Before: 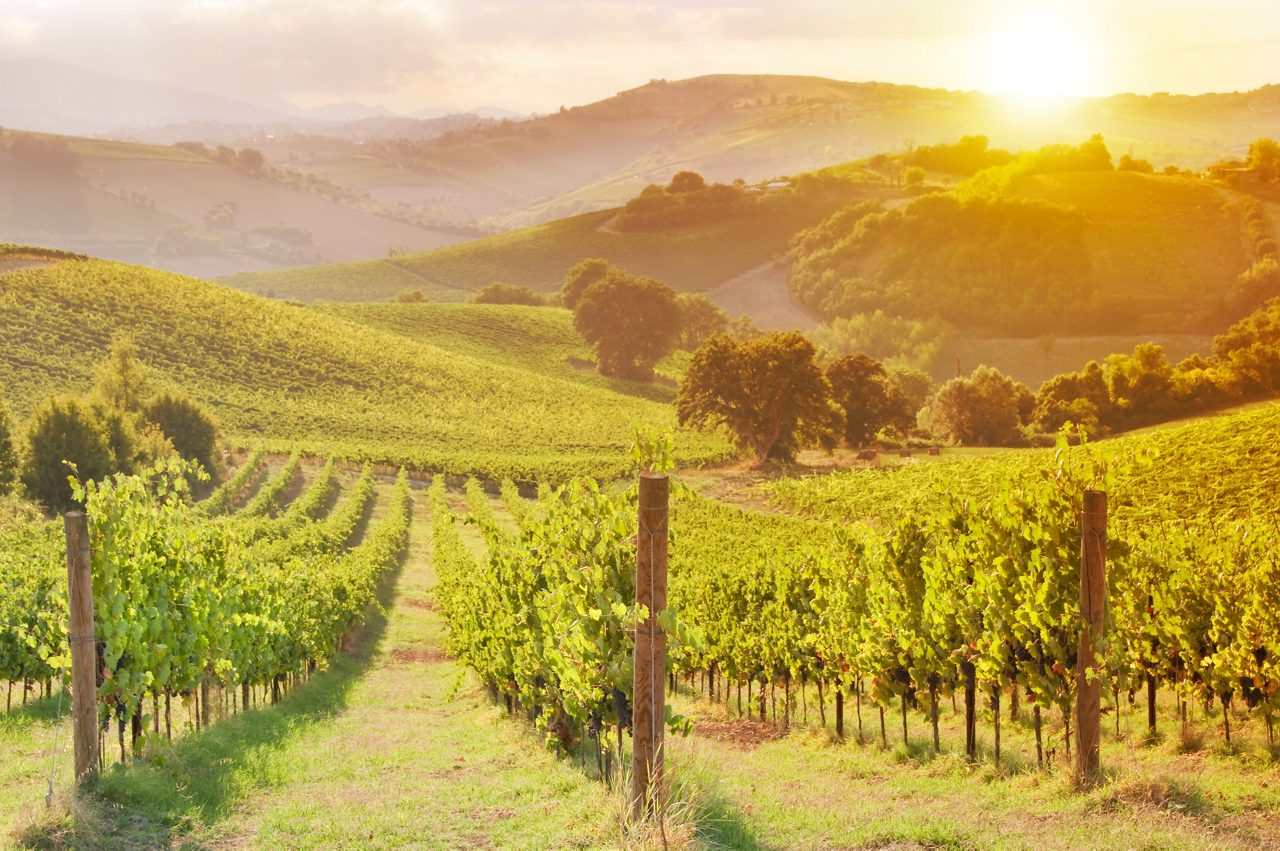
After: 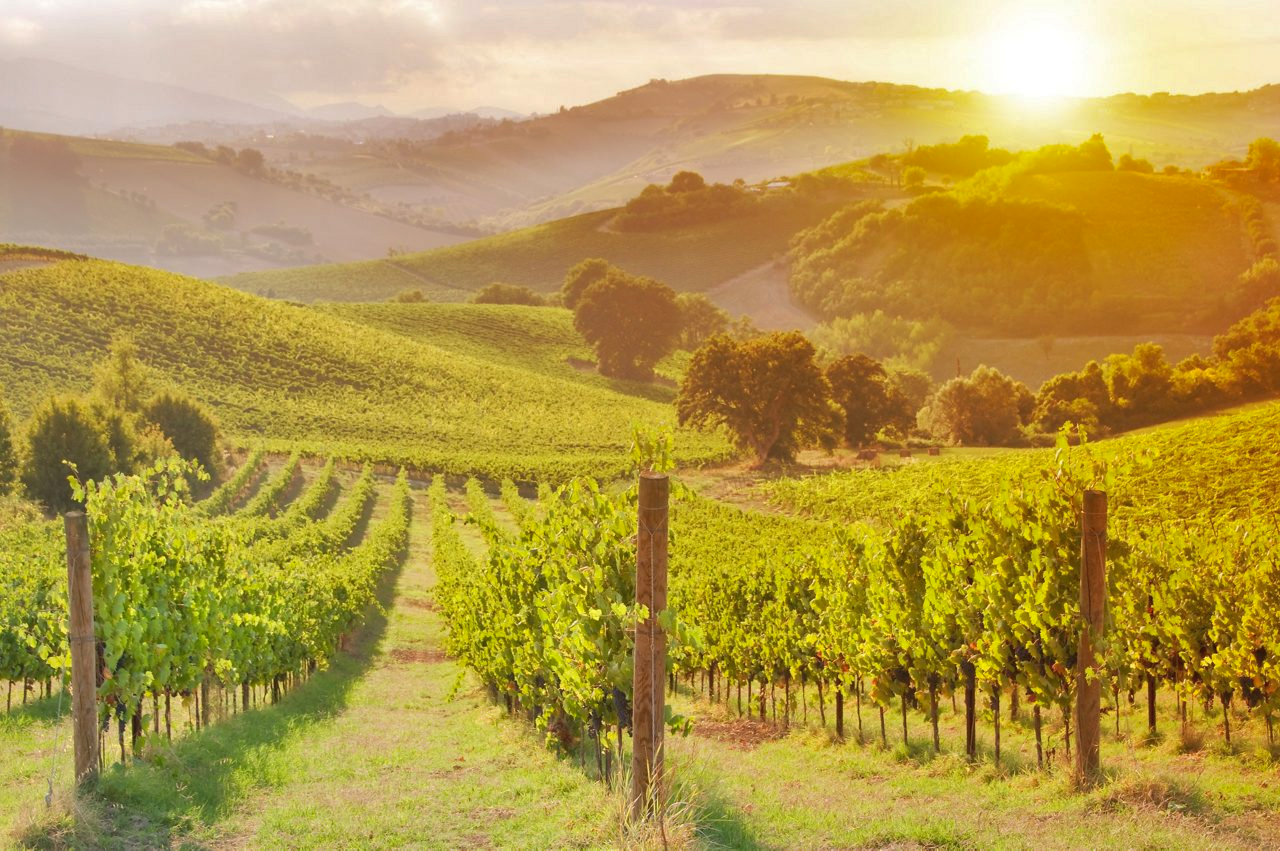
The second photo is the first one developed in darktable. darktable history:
grain: coarseness 0.81 ISO, strength 1.34%, mid-tones bias 0%
shadows and highlights: on, module defaults
